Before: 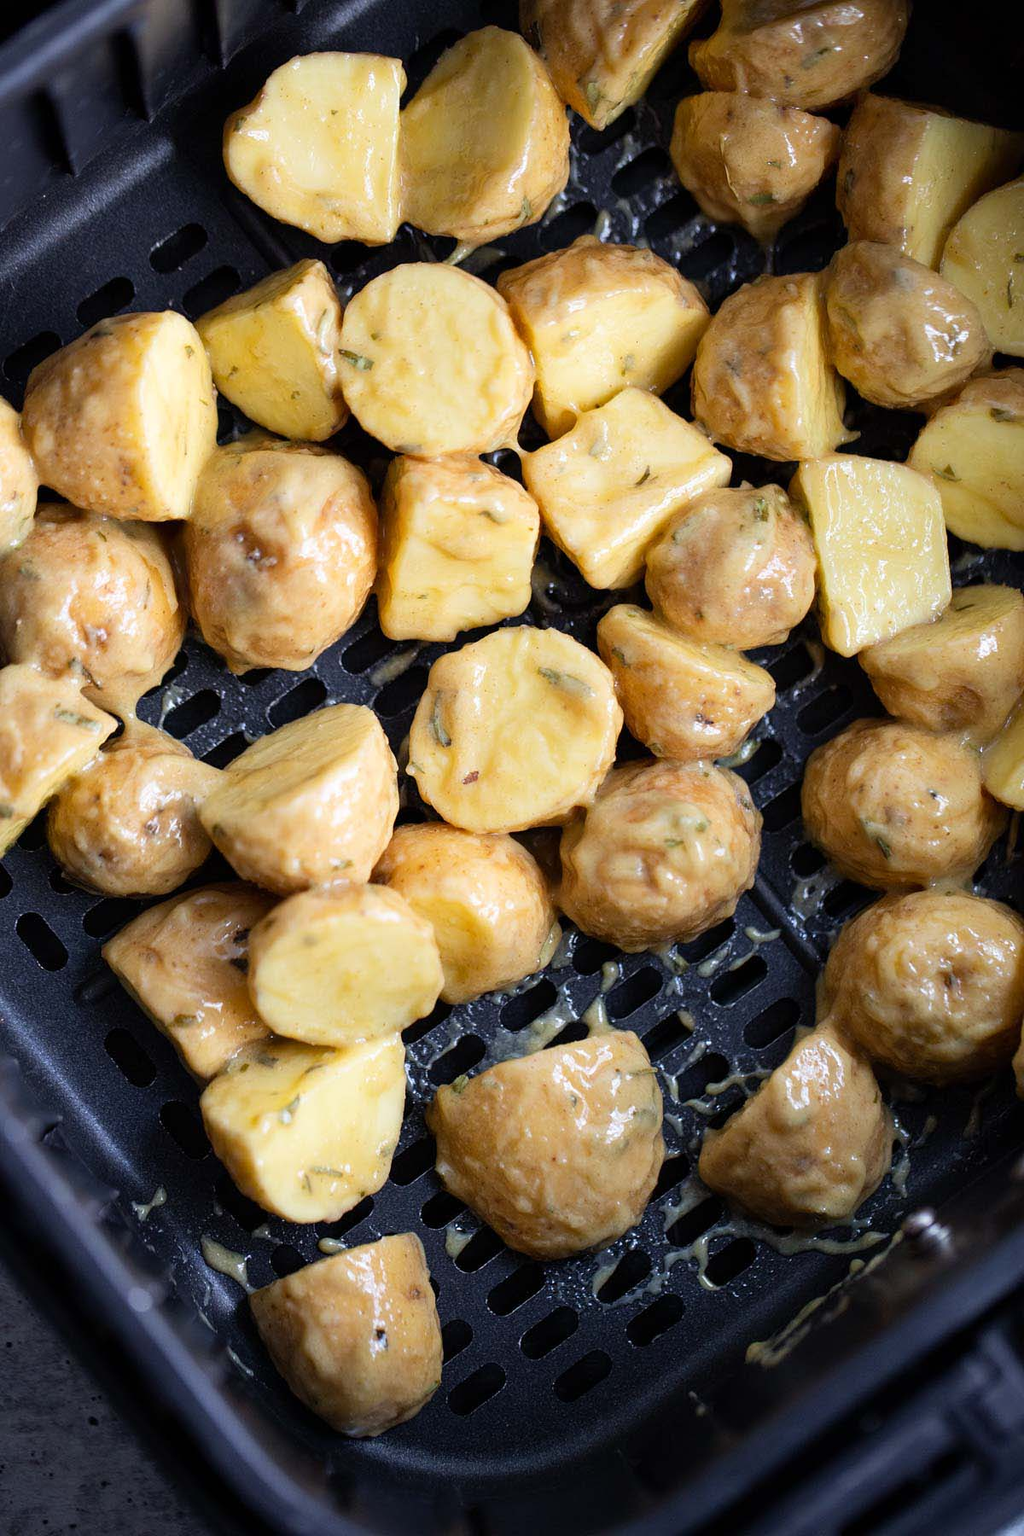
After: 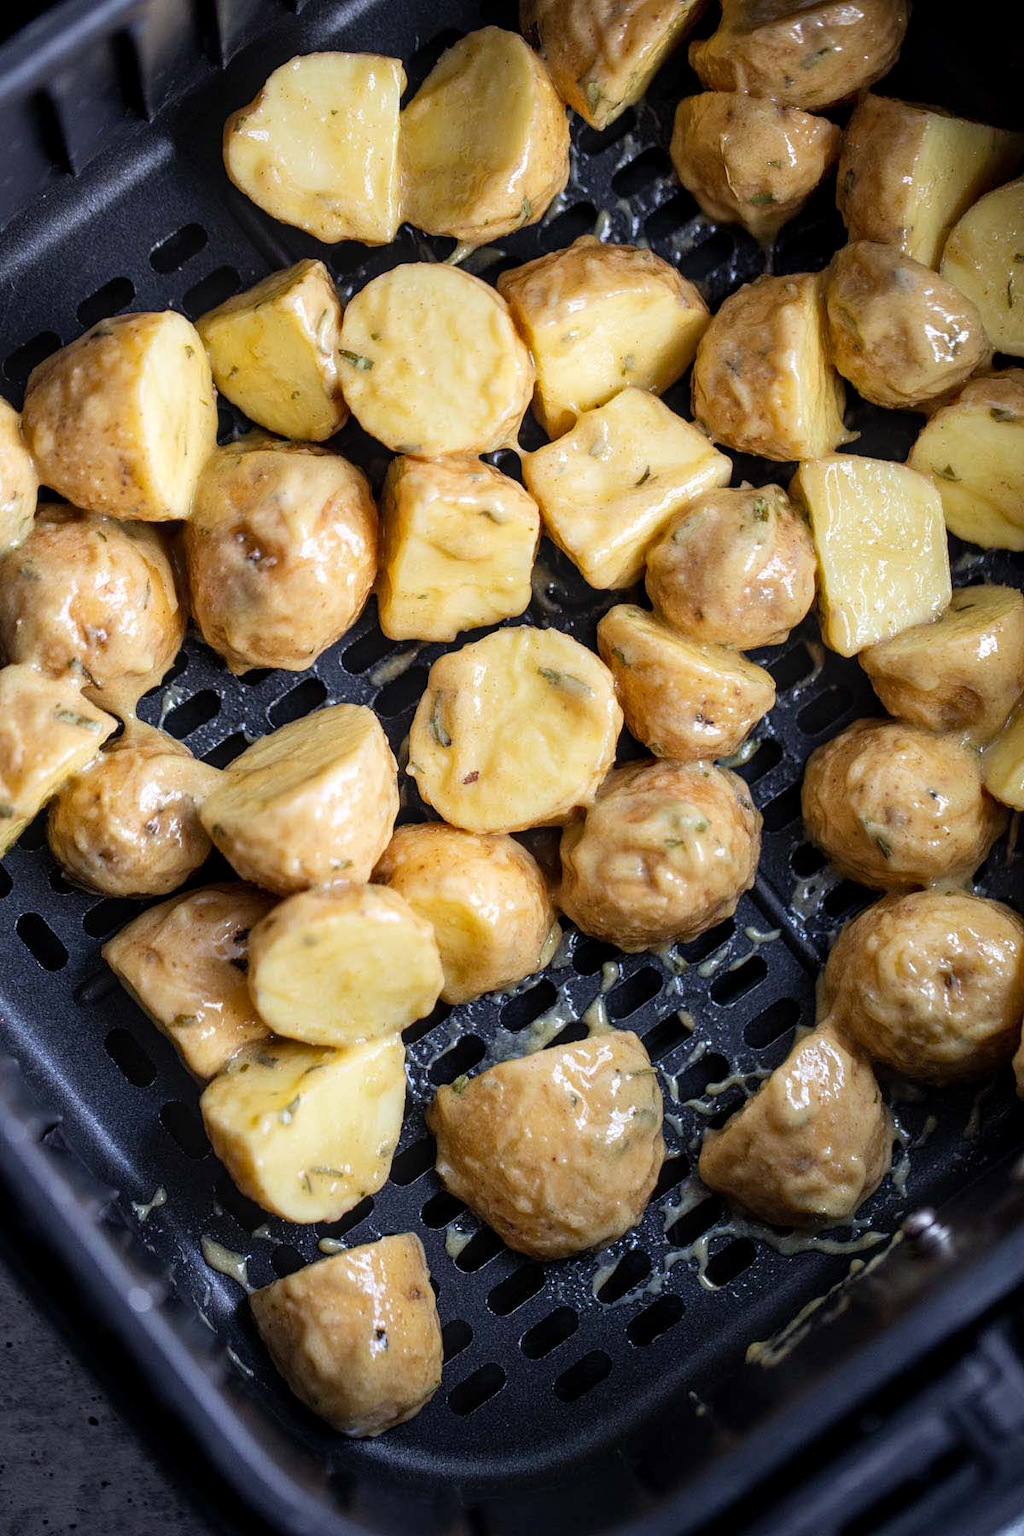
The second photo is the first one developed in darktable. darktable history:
local contrast: on, module defaults
levels: white 99.9%
